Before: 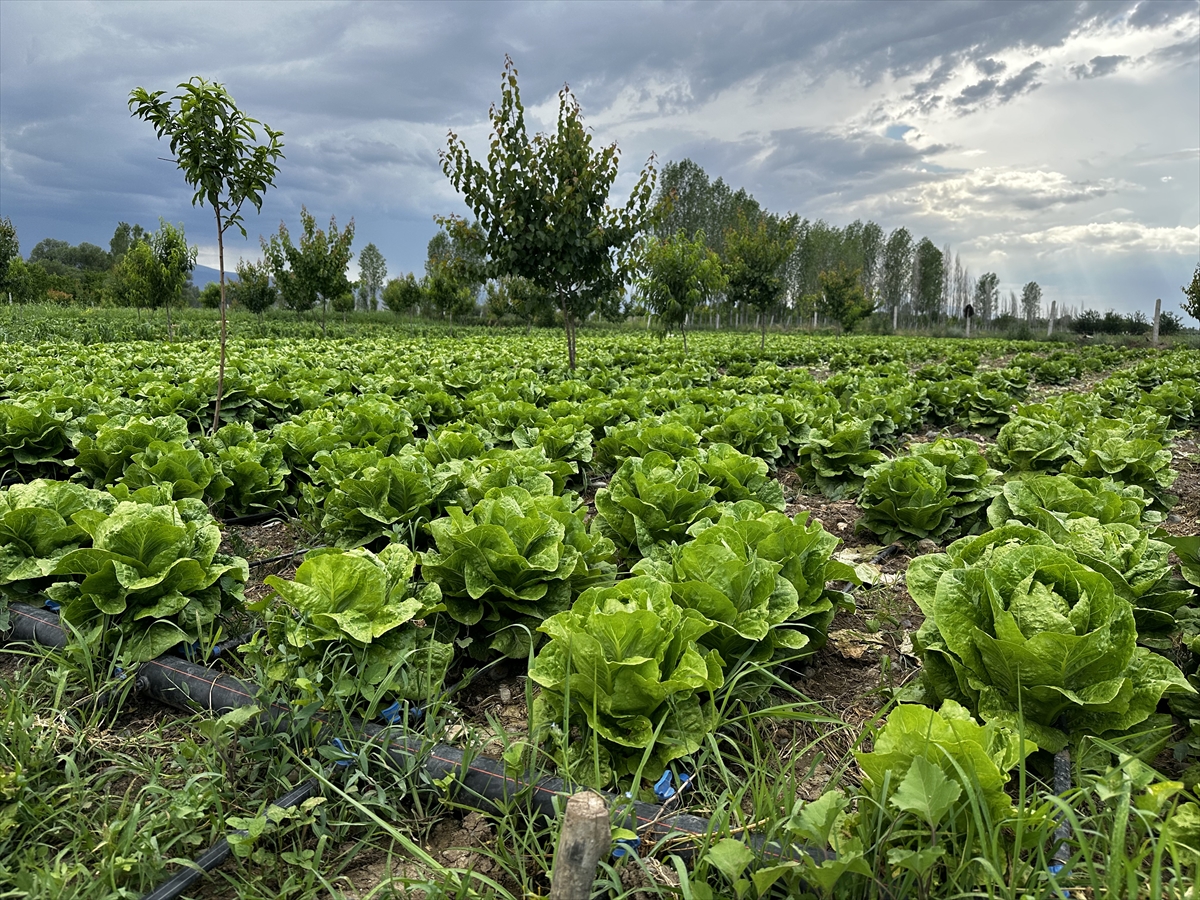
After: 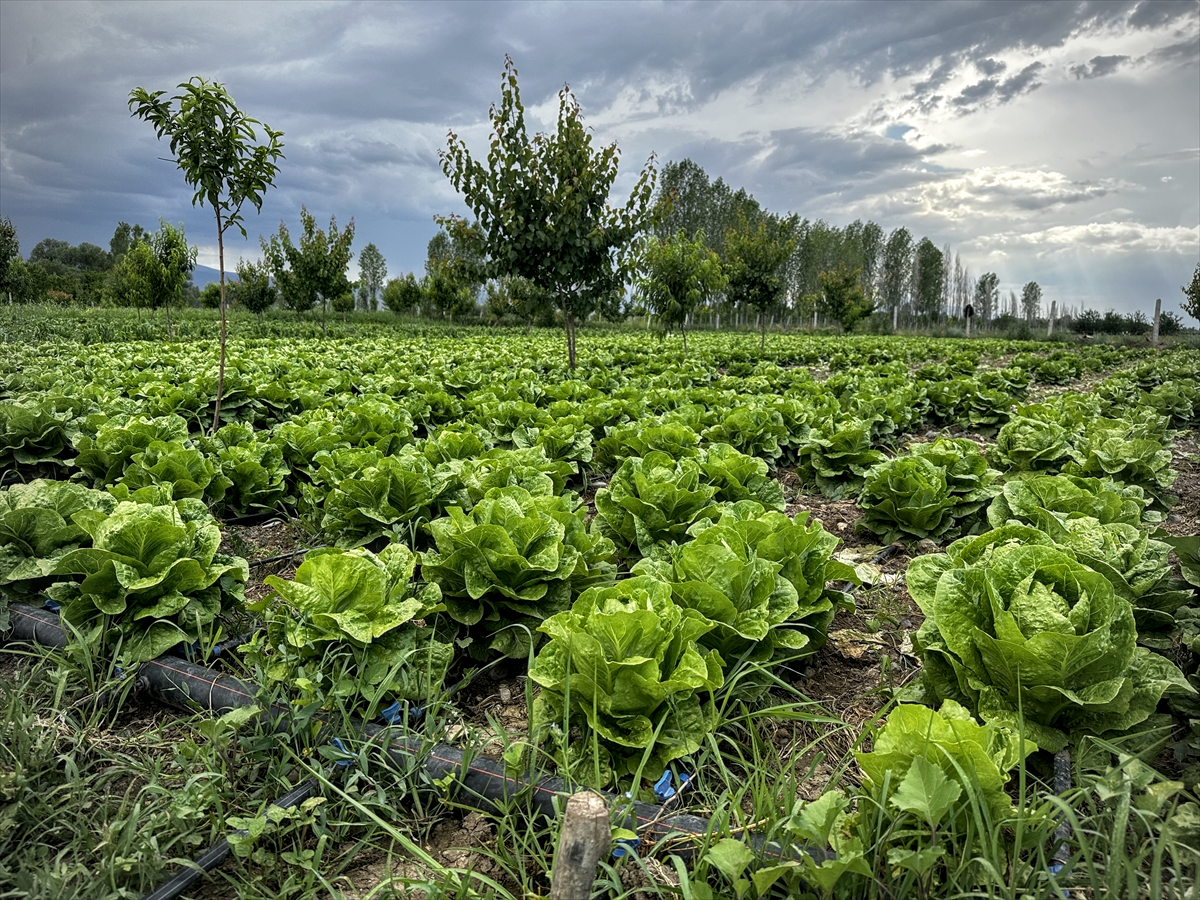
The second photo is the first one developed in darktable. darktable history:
local contrast: on, module defaults
vignetting: on, module defaults
